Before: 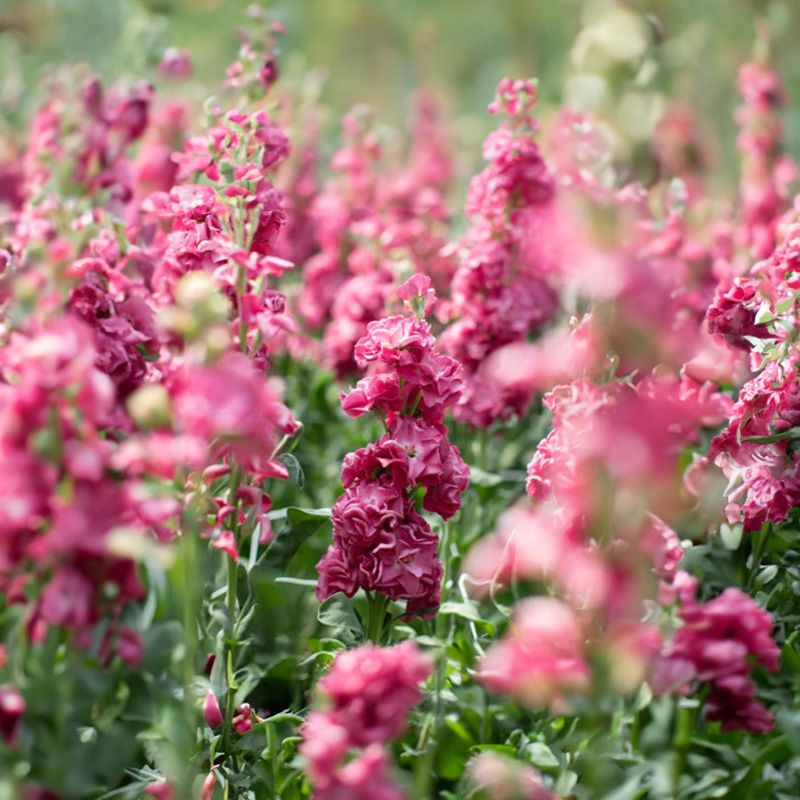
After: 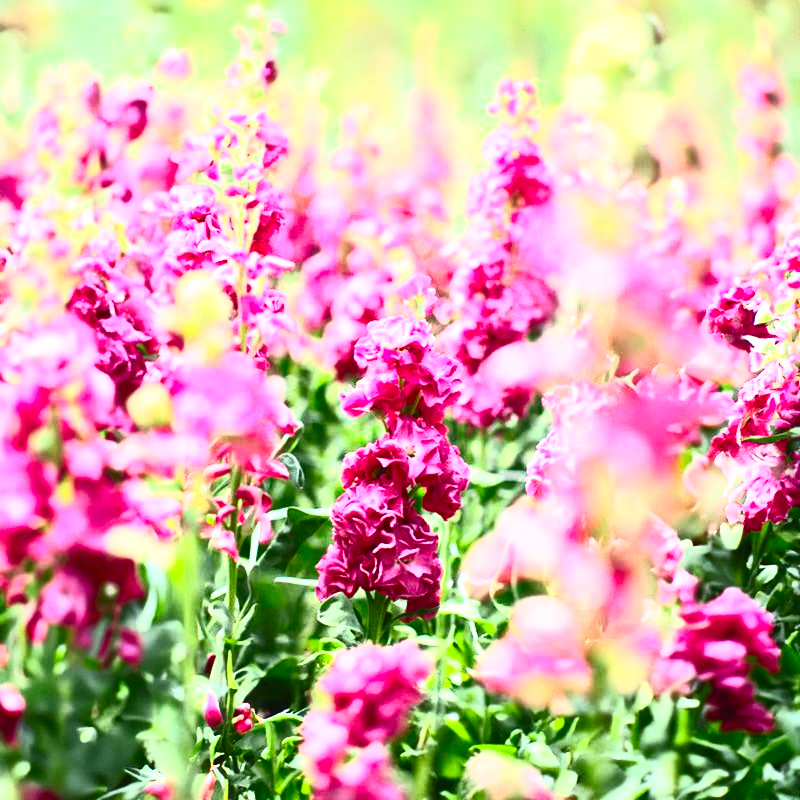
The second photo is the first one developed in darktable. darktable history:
color zones: curves: ch0 [(0, 0.5) (0.143, 0.5) (0.286, 0.5) (0.429, 0.5) (0.571, 0.5) (0.714, 0.476) (0.857, 0.5) (1, 0.5)]; ch2 [(0, 0.5) (0.143, 0.5) (0.286, 0.5) (0.429, 0.5) (0.571, 0.5) (0.714, 0.487) (0.857, 0.5) (1, 0.5)]
contrast brightness saturation: contrast 0.83, brightness 0.59, saturation 0.59
base curve: curves: ch0 [(0, 0) (0.688, 0.865) (1, 1)], preserve colors none
